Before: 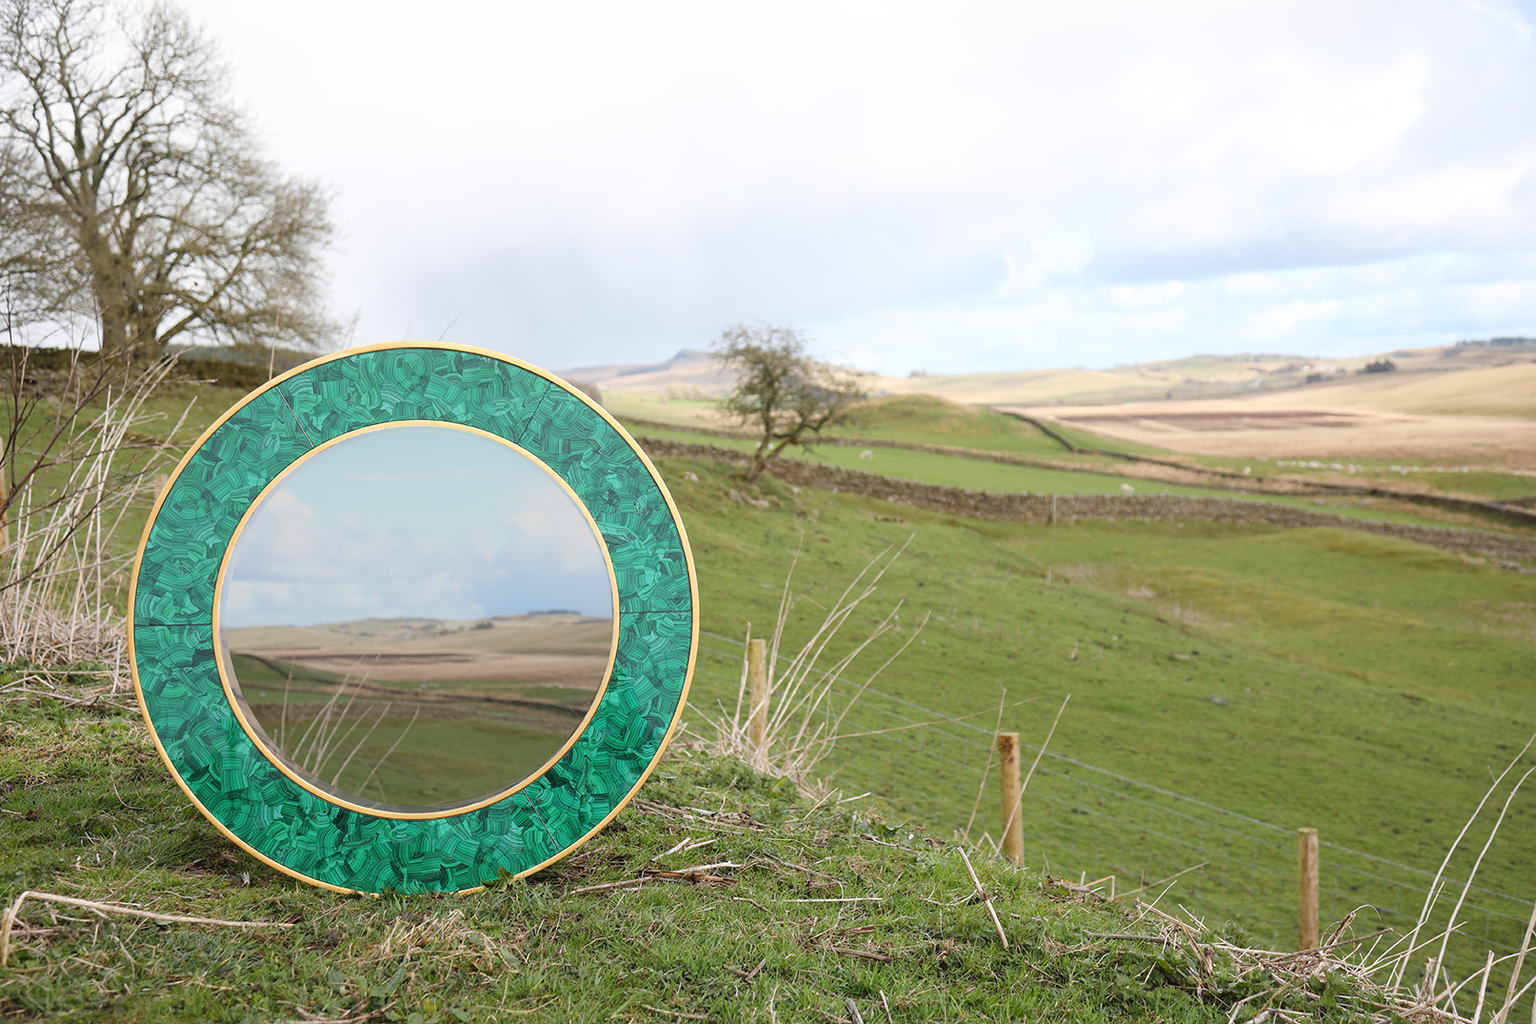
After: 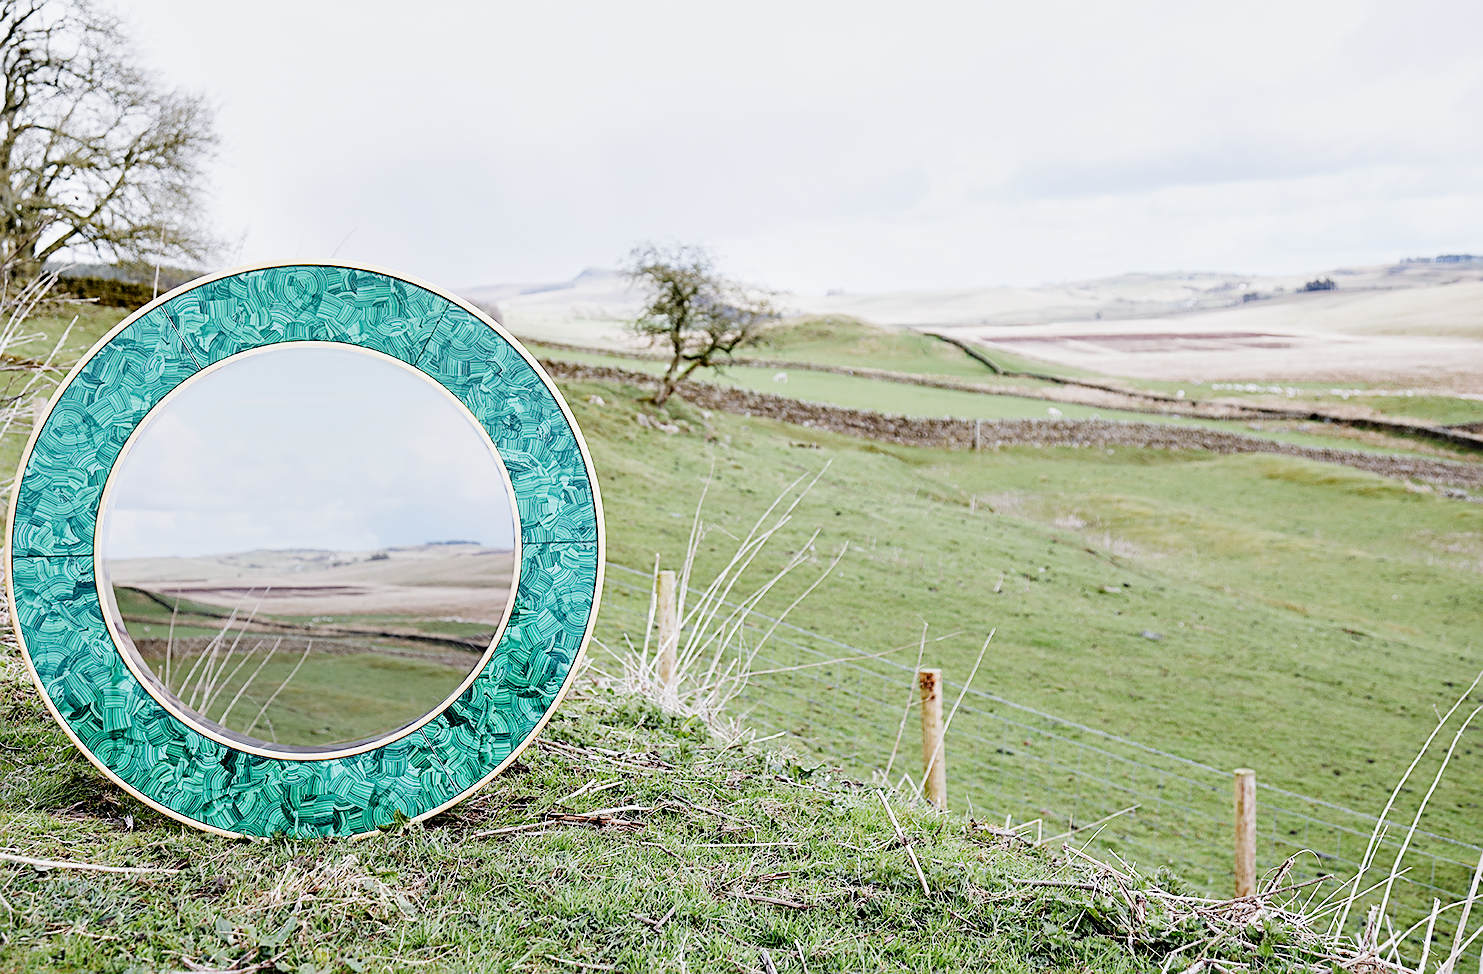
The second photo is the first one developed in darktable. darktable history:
exposure: exposure 1.16 EV, compensate highlight preservation false
contrast equalizer: octaves 7, y [[0.6 ×6], [0.55 ×6], [0 ×6], [0 ×6], [0 ×6]]
color calibration: illuminant as shot in camera, x 0.37, y 0.382, temperature 4318.1 K
crop and rotate: left 8.055%, top 9.353%
filmic rgb: black relative exposure -6.92 EV, white relative exposure 5.63 EV, threshold 5.94 EV, hardness 2.84, add noise in highlights 0.001, preserve chrominance no, color science v3 (2019), use custom middle-gray values true, contrast in highlights soft, enable highlight reconstruction true
sharpen: on, module defaults
